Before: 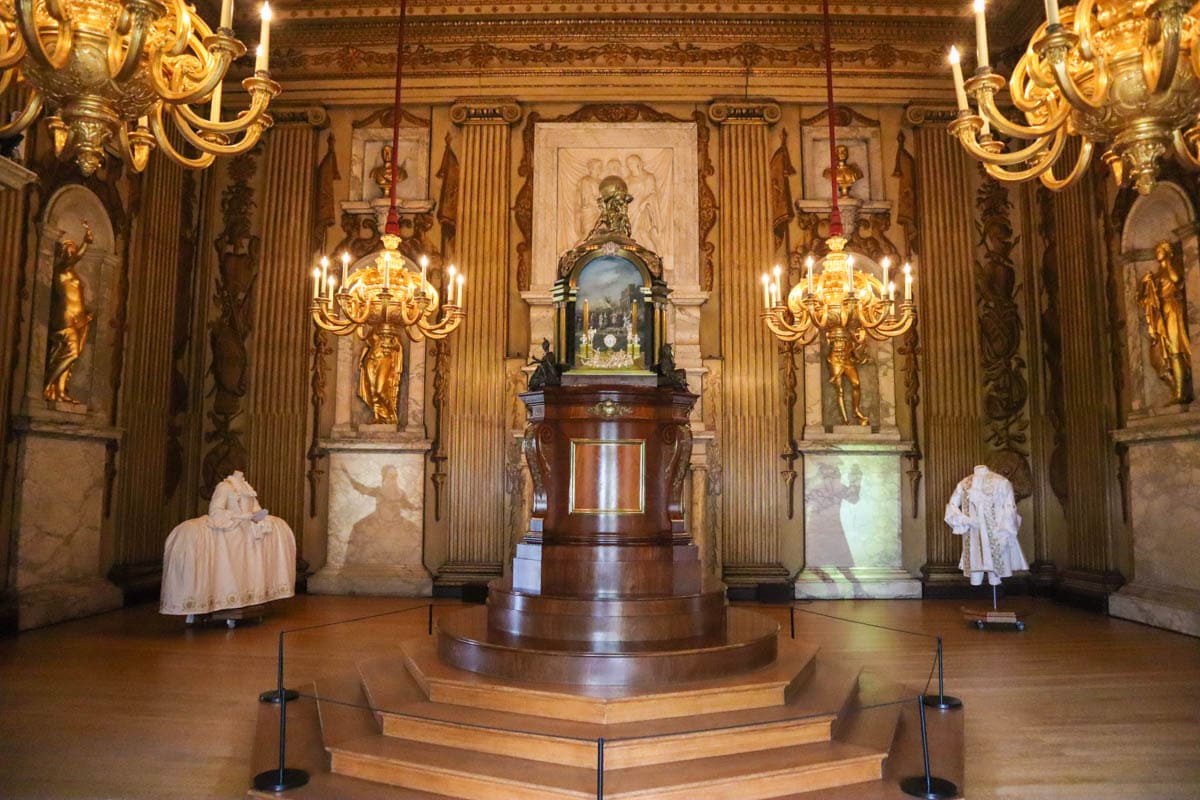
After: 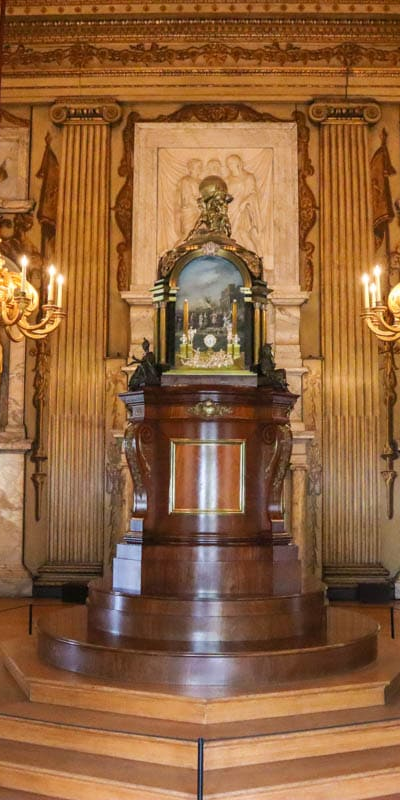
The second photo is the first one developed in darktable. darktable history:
crop: left 33.355%, right 33.23%
